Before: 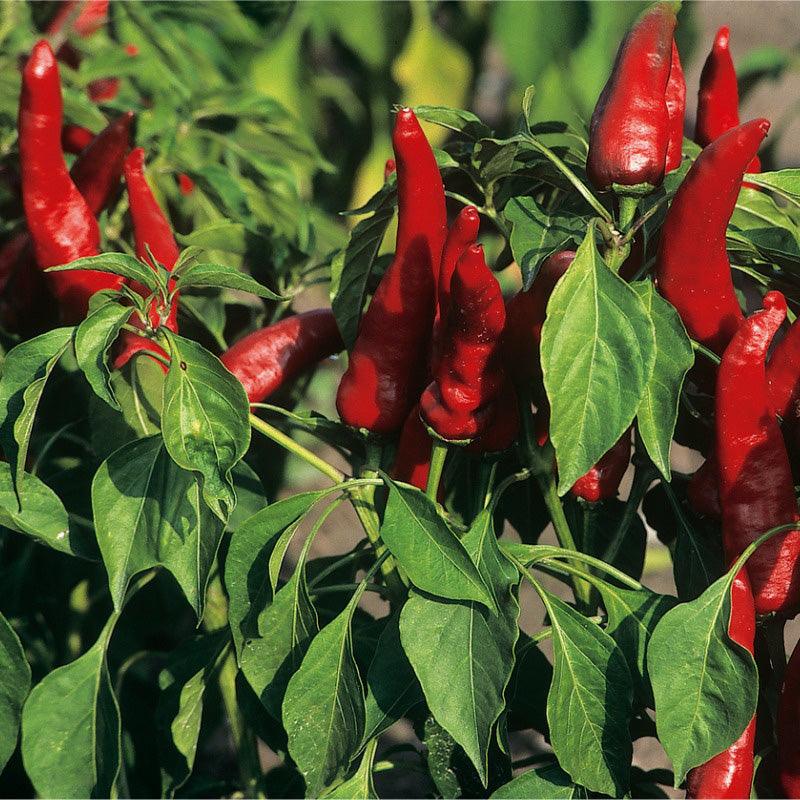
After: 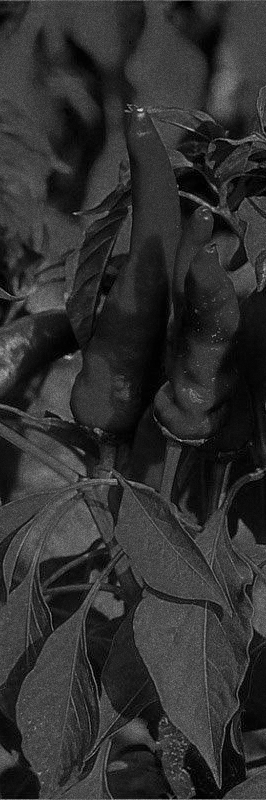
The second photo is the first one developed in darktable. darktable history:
grain: coarseness 0.09 ISO, strength 40%
graduated density: hue 238.83°, saturation 50%
crop: left 33.36%, right 33.36%
exposure: compensate highlight preservation false
color zones: curves: ch0 [(0.287, 0.048) (0.493, 0.484) (0.737, 0.816)]; ch1 [(0, 0) (0.143, 0) (0.286, 0) (0.429, 0) (0.571, 0) (0.714, 0) (0.857, 0)]
velvia: on, module defaults
color correction: highlights a* -6.69, highlights b* 0.49
local contrast: on, module defaults
